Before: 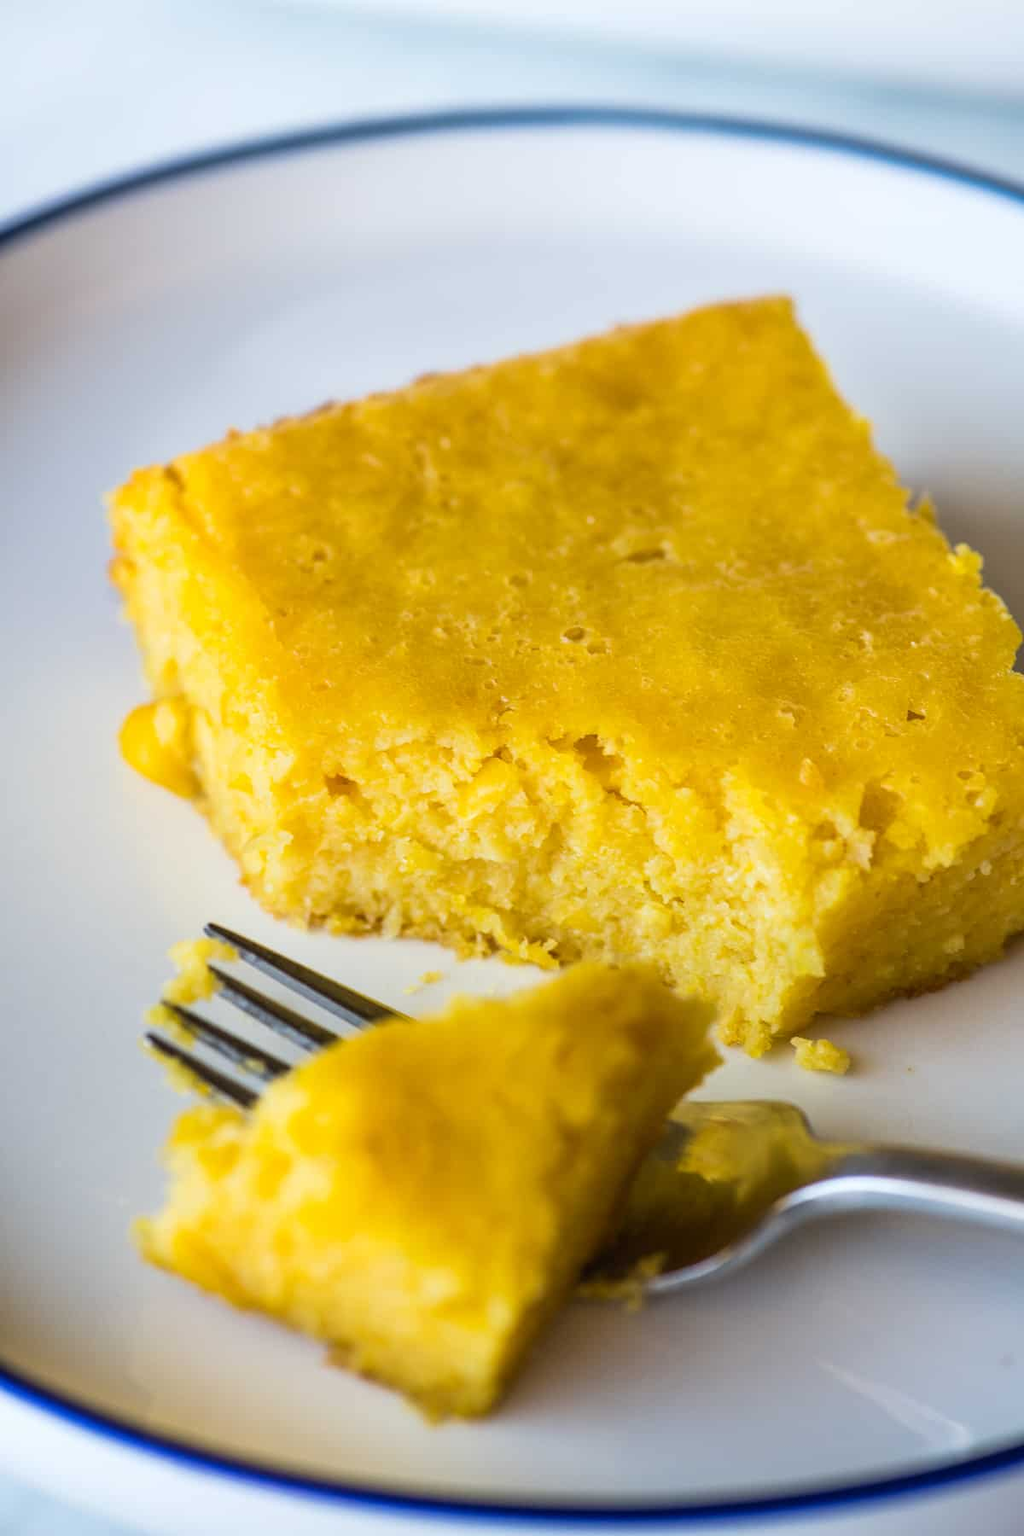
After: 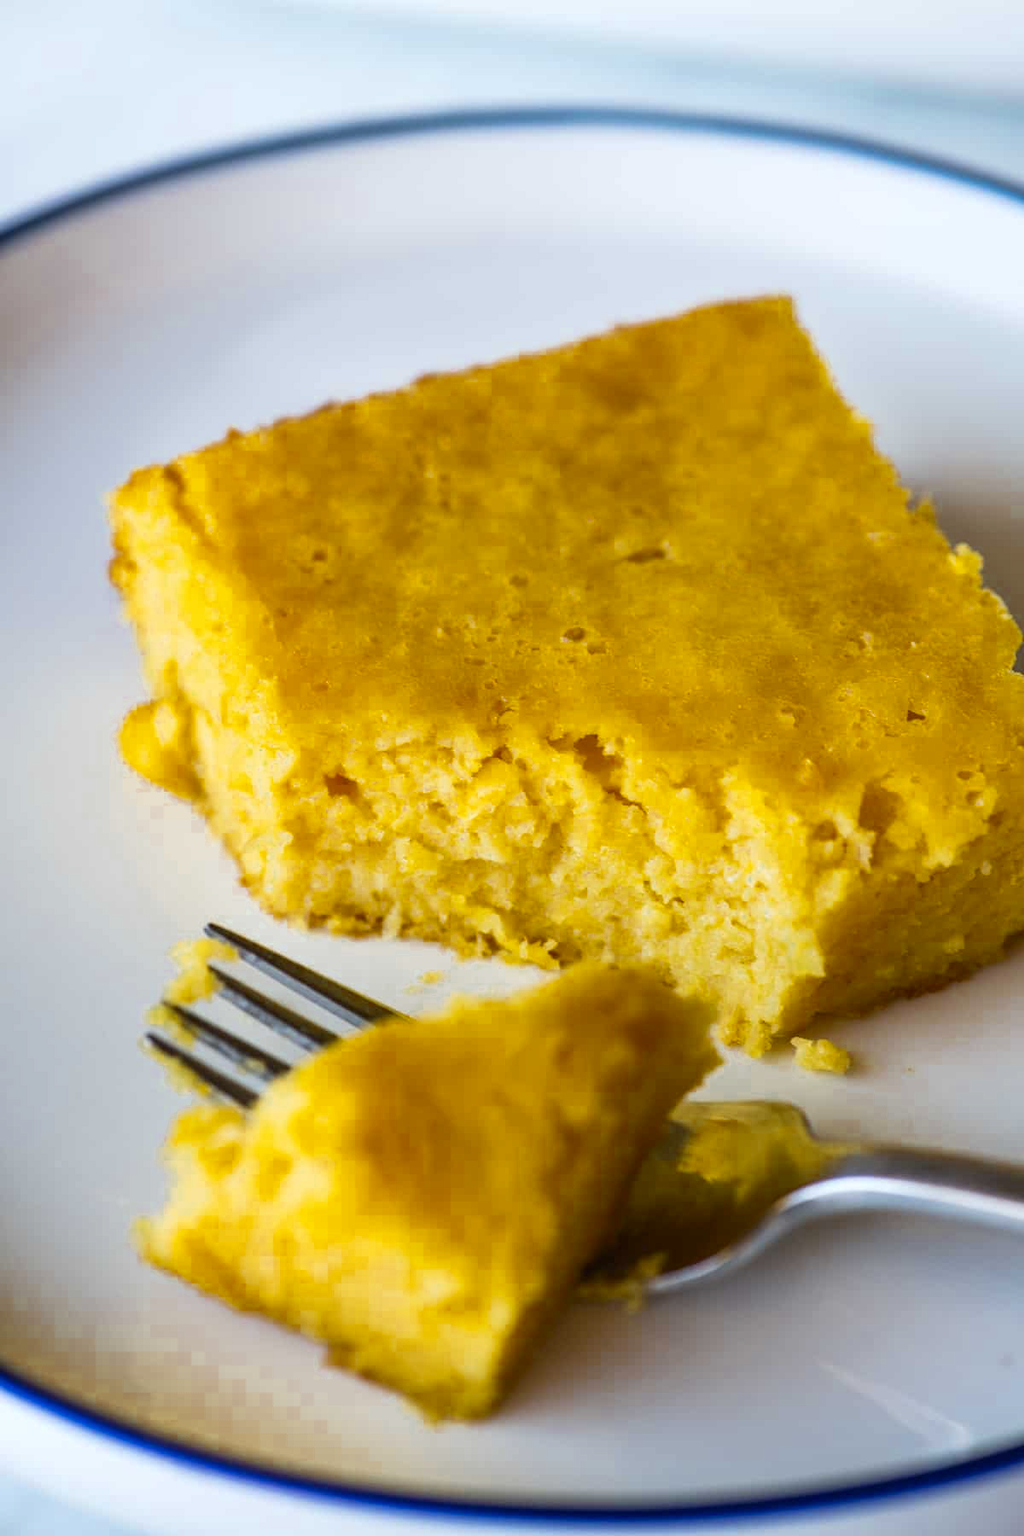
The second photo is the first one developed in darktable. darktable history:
color zones: curves: ch0 [(0.11, 0.396) (0.195, 0.36) (0.25, 0.5) (0.303, 0.412) (0.357, 0.544) (0.75, 0.5) (0.967, 0.328)]; ch1 [(0, 0.468) (0.112, 0.512) (0.202, 0.6) (0.25, 0.5) (0.307, 0.352) (0.357, 0.544) (0.75, 0.5) (0.963, 0.524)]
